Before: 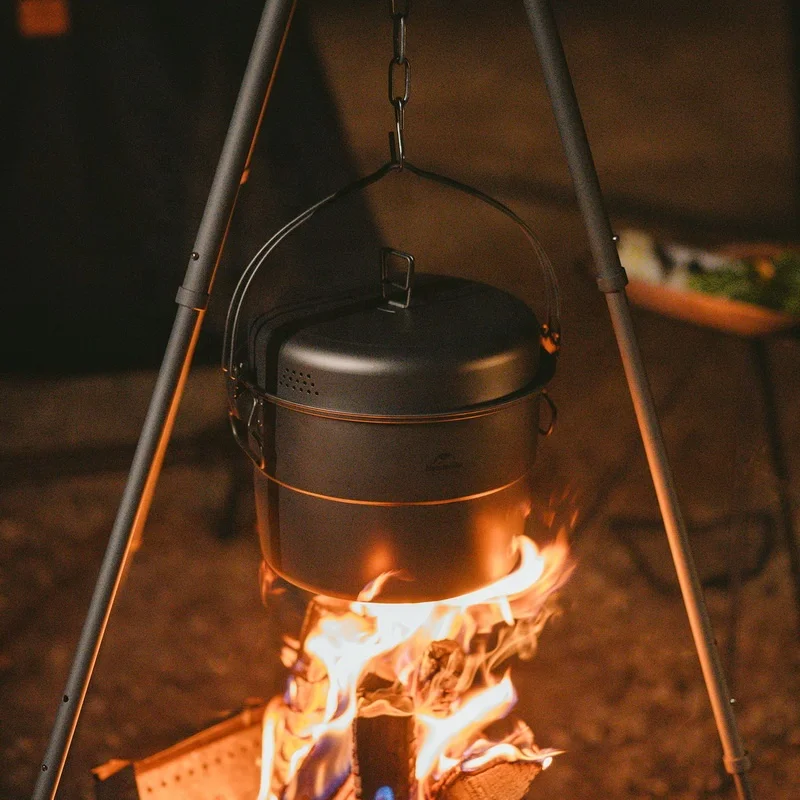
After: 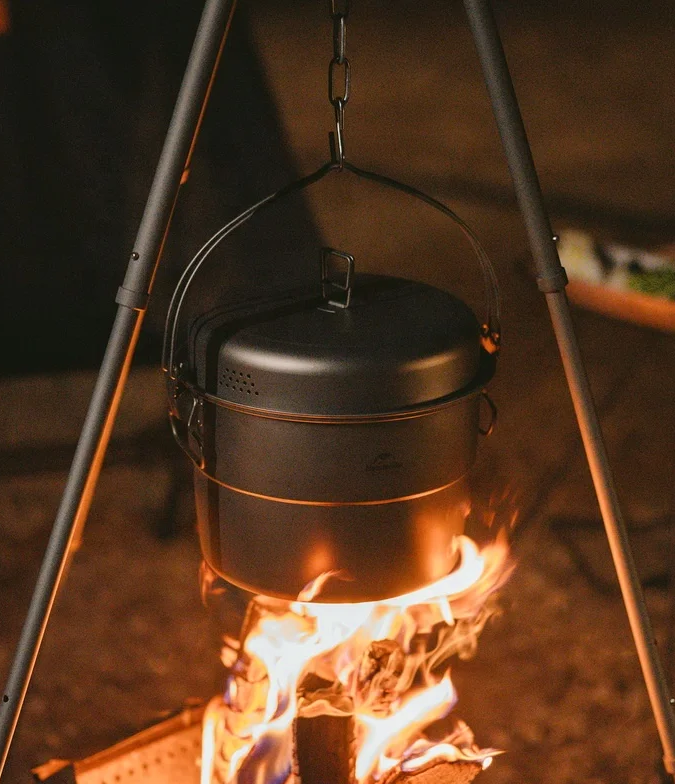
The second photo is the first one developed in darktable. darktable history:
contrast brightness saturation: contrast 0.05
crop: left 7.598%, right 7.873%
white balance: emerald 1
color zones: curves: ch0 [(0, 0.5) (0.143, 0.5) (0.286, 0.5) (0.429, 0.5) (0.62, 0.489) (0.714, 0.445) (0.844, 0.496) (1, 0.5)]; ch1 [(0, 0.5) (0.143, 0.5) (0.286, 0.5) (0.429, 0.5) (0.571, 0.5) (0.714, 0.523) (0.857, 0.5) (1, 0.5)]
